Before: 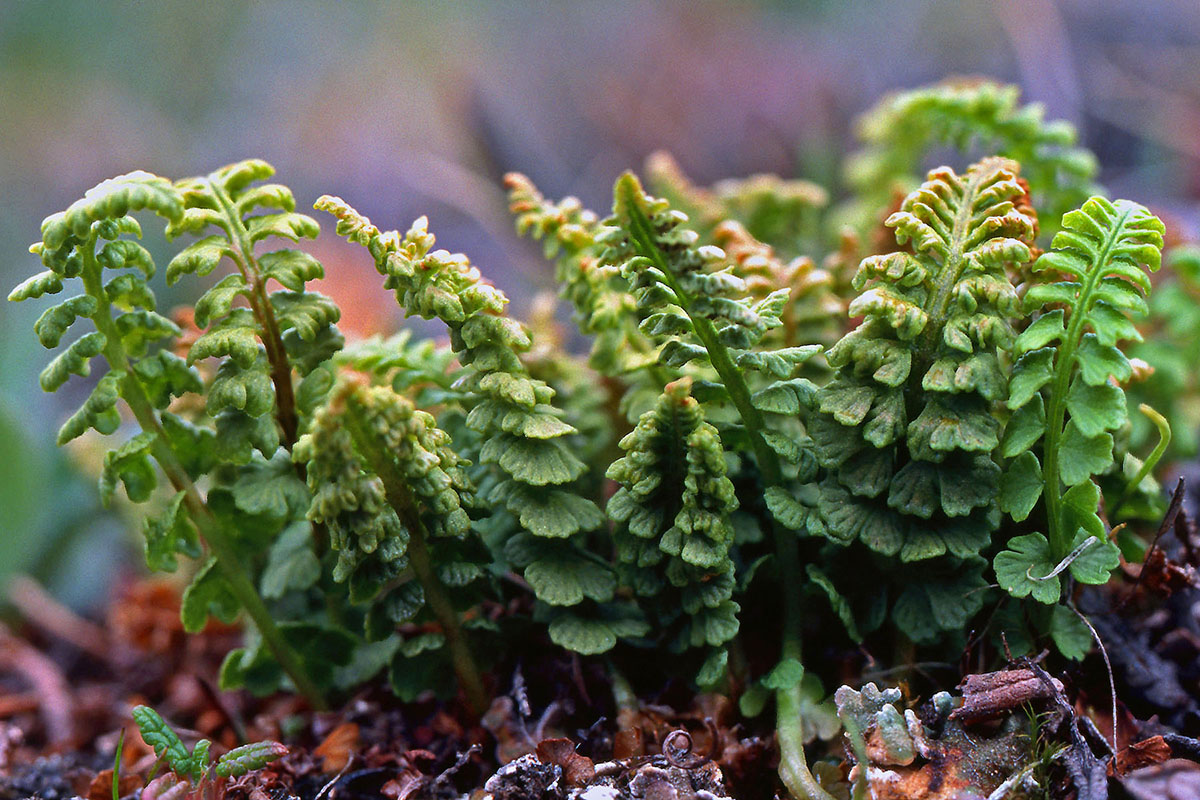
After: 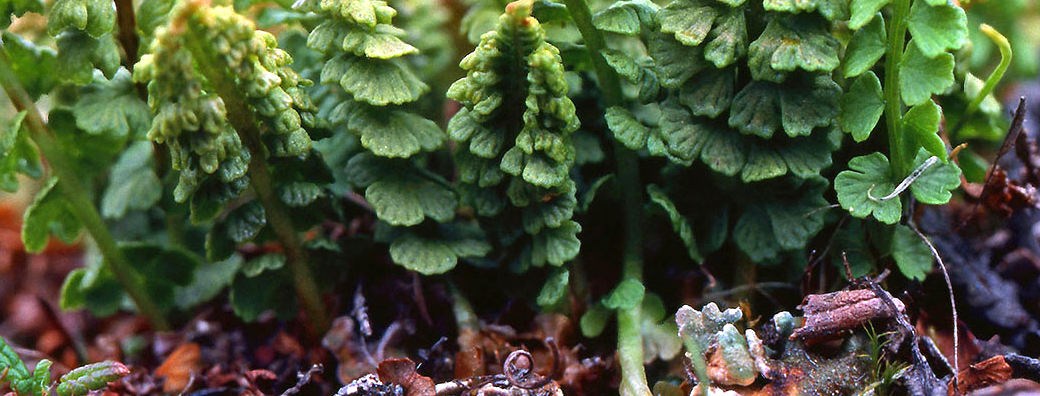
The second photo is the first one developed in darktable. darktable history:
crop and rotate: left 13.303%, top 47.563%, bottom 2.877%
exposure: black level correction 0, exposure 0.594 EV, compensate highlight preservation false
